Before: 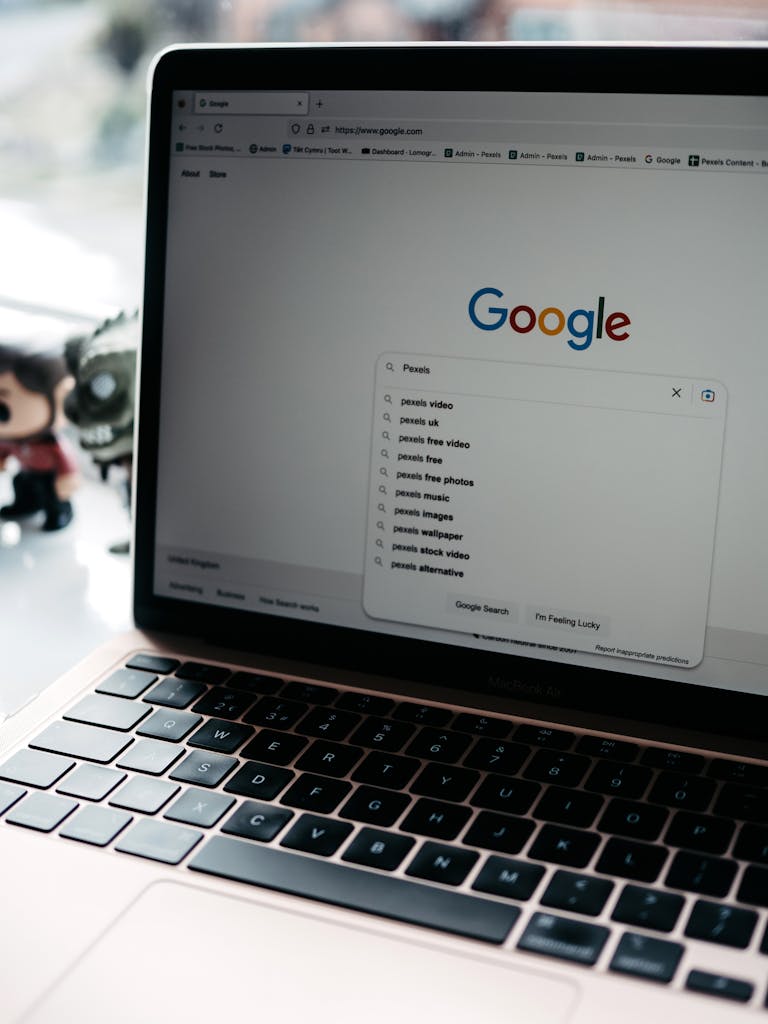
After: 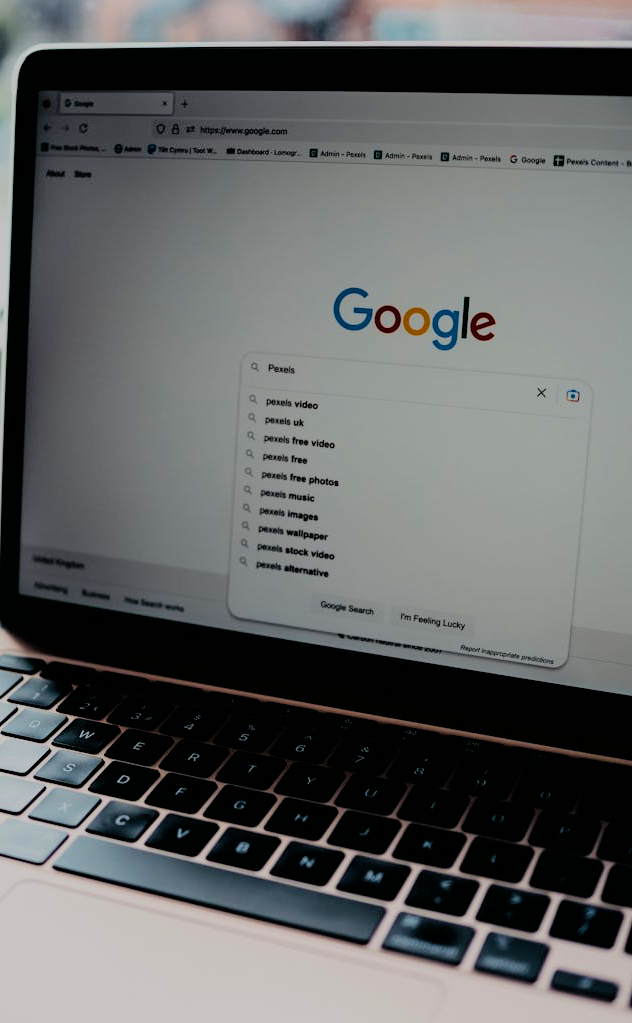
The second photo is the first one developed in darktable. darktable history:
filmic rgb: black relative exposure -6.15 EV, white relative exposure 6.96 EV, hardness 2.23, color science v6 (2022)
crop: left 17.582%, bottom 0.031%
color balance rgb: perceptual saturation grading › global saturation 30%, global vibrance 20%
